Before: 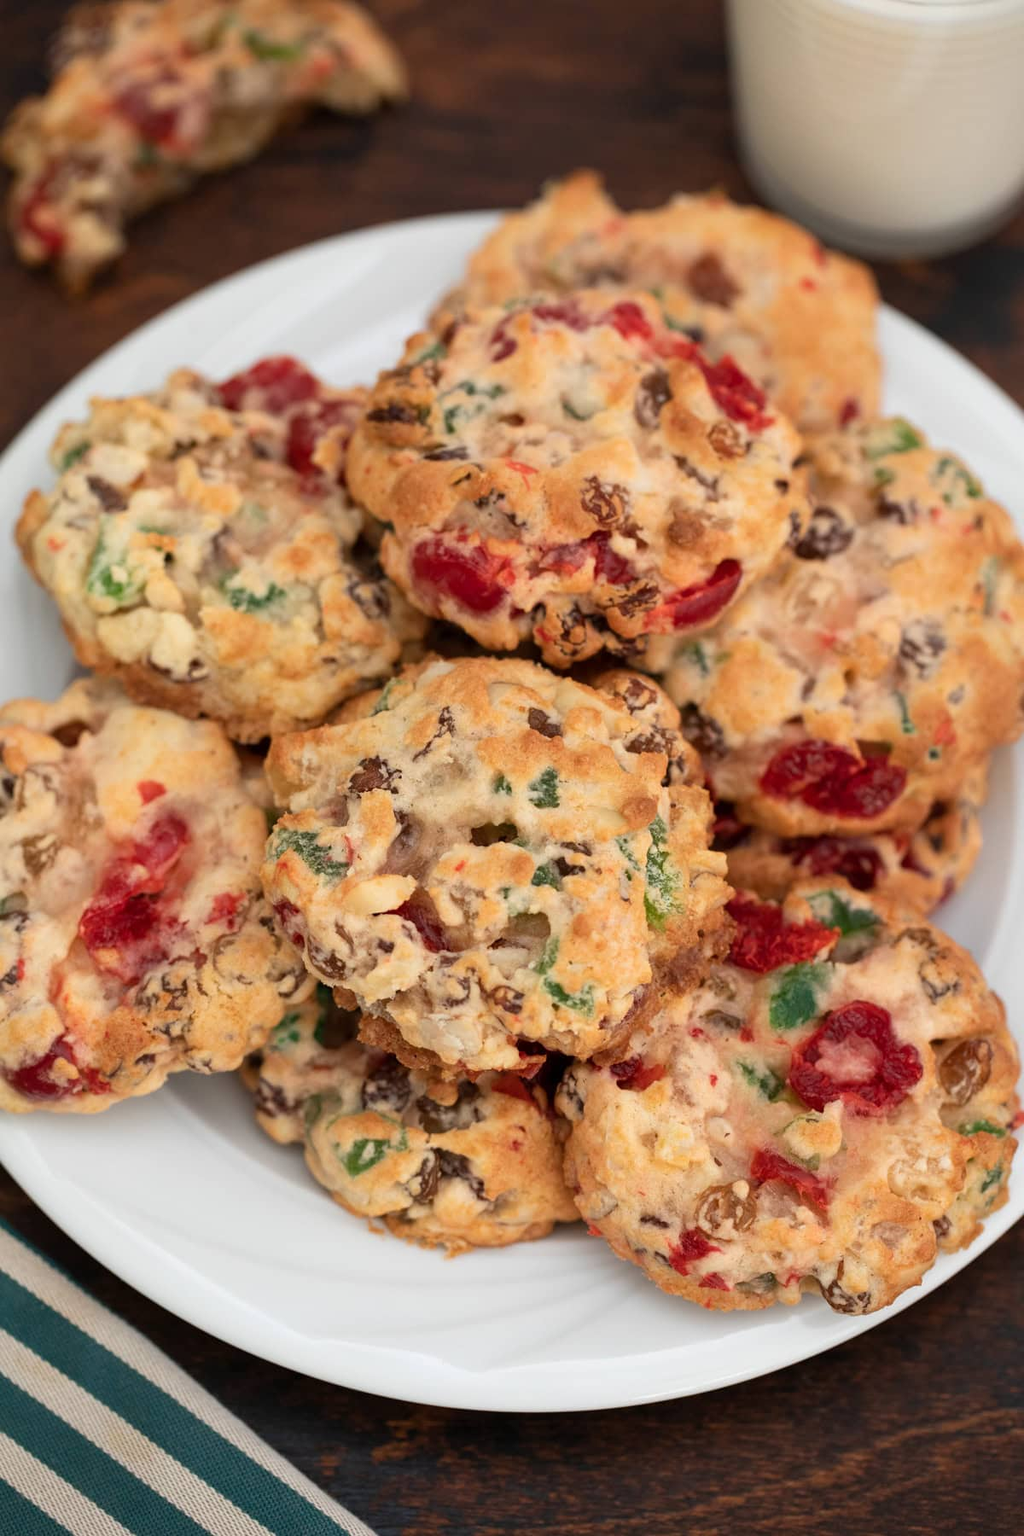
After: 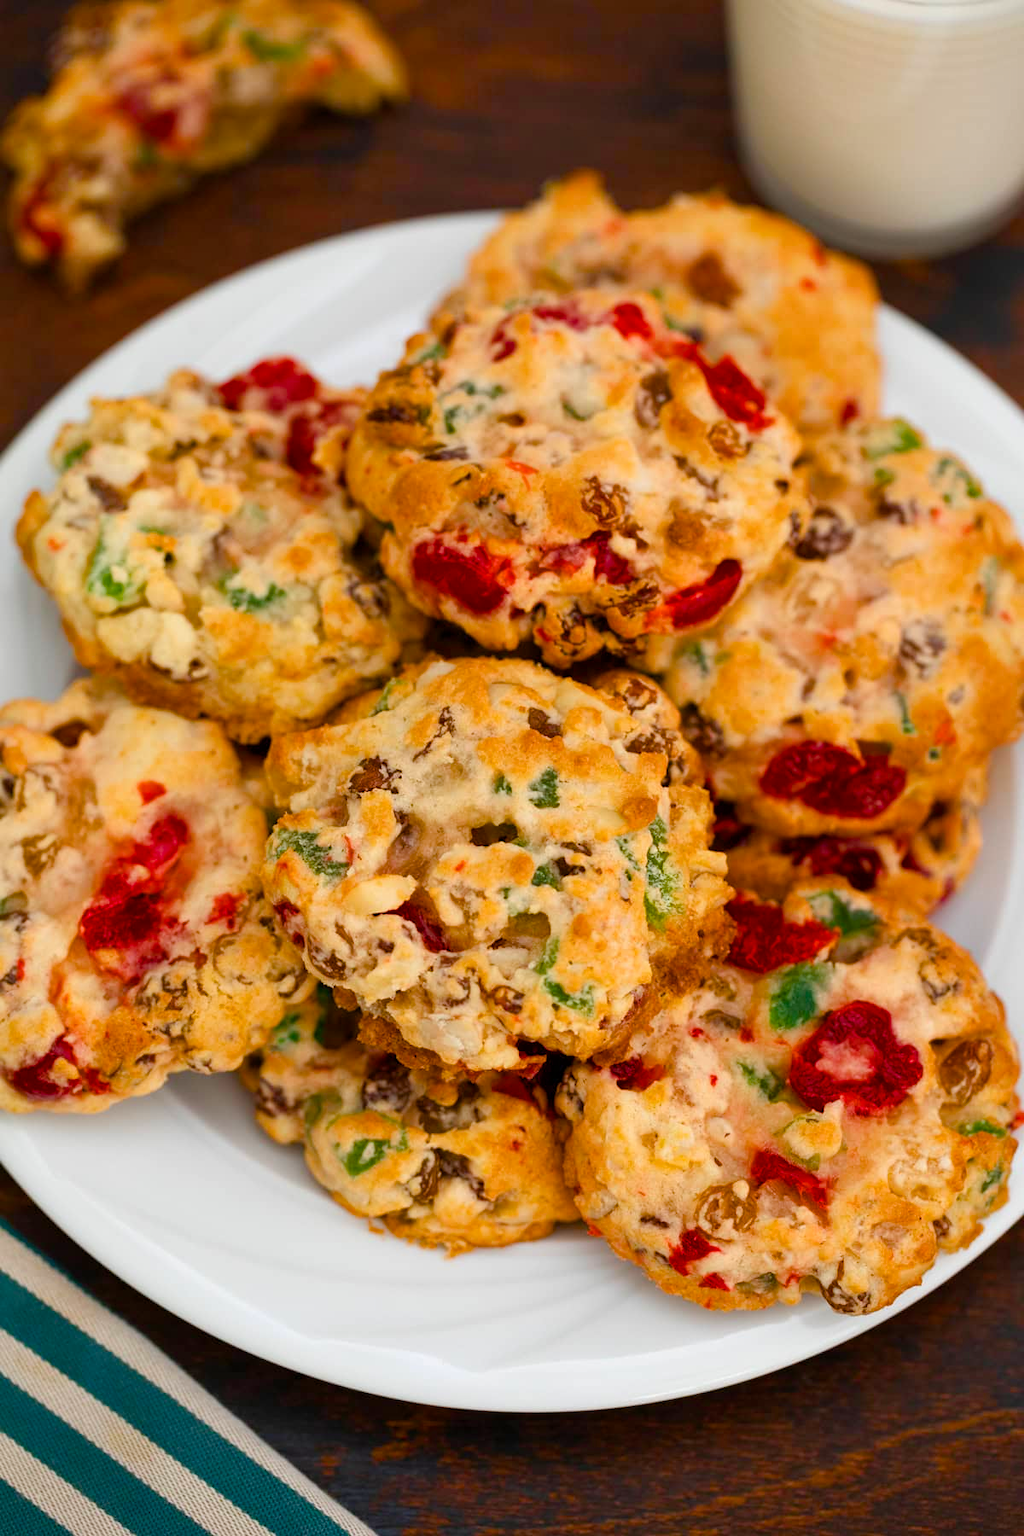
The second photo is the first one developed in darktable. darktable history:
color balance rgb: linear chroma grading › global chroma 6.107%, perceptual saturation grading › global saturation 40.064%, perceptual saturation grading › highlights -25.413%, perceptual saturation grading › mid-tones 35.336%, perceptual saturation grading › shadows 34.98%
